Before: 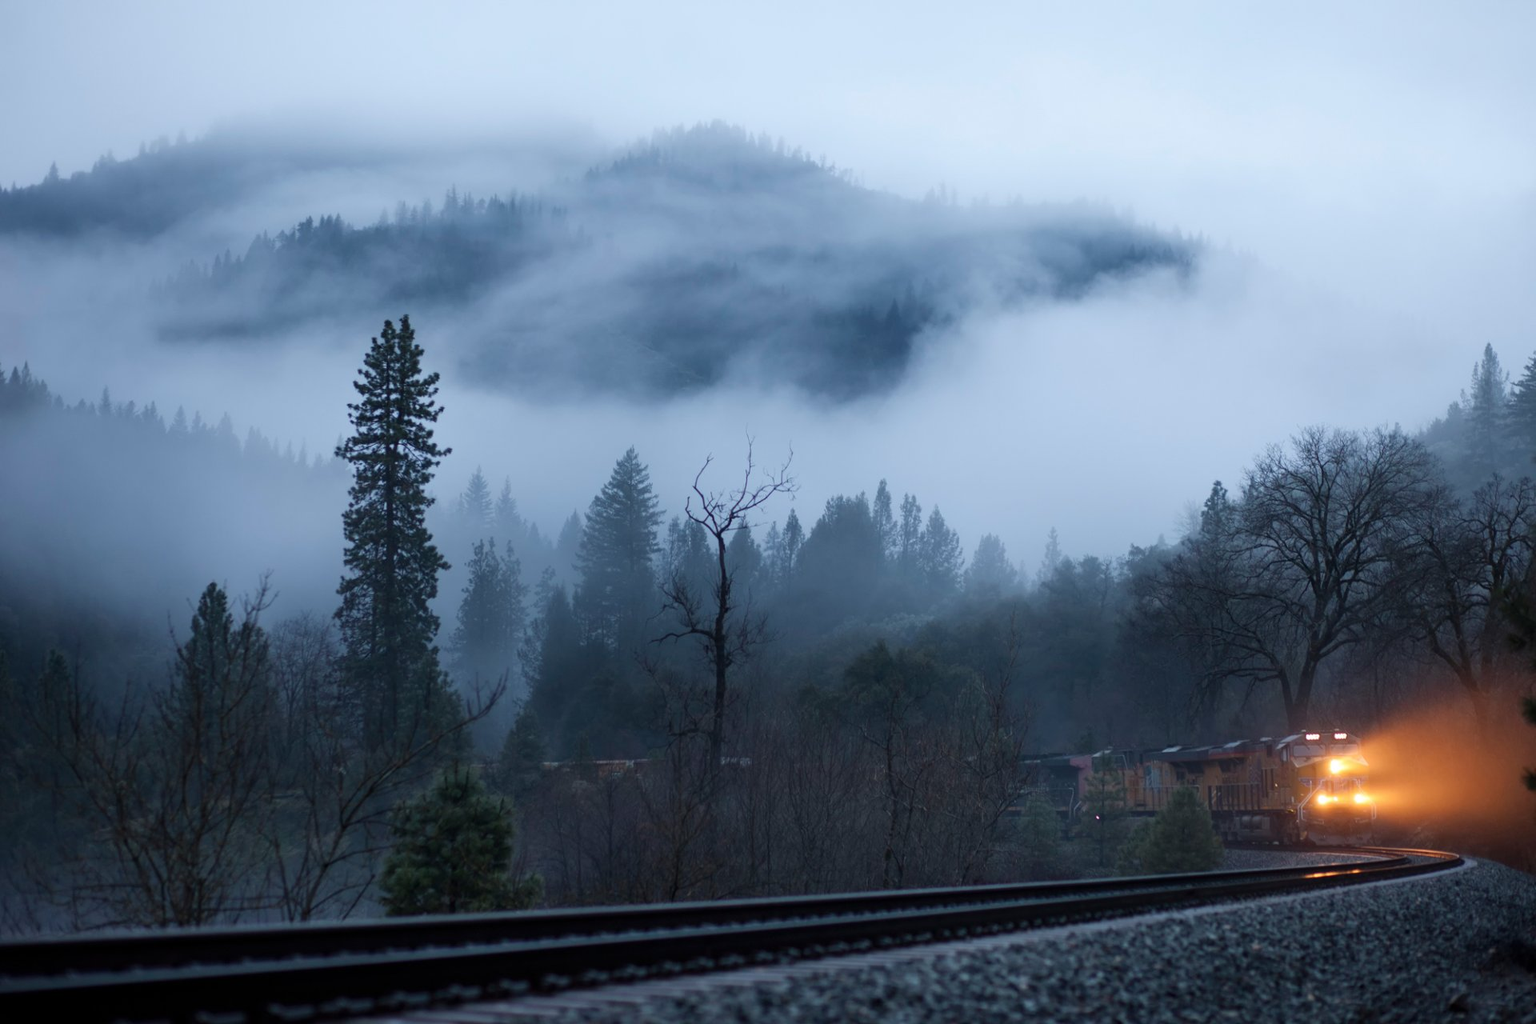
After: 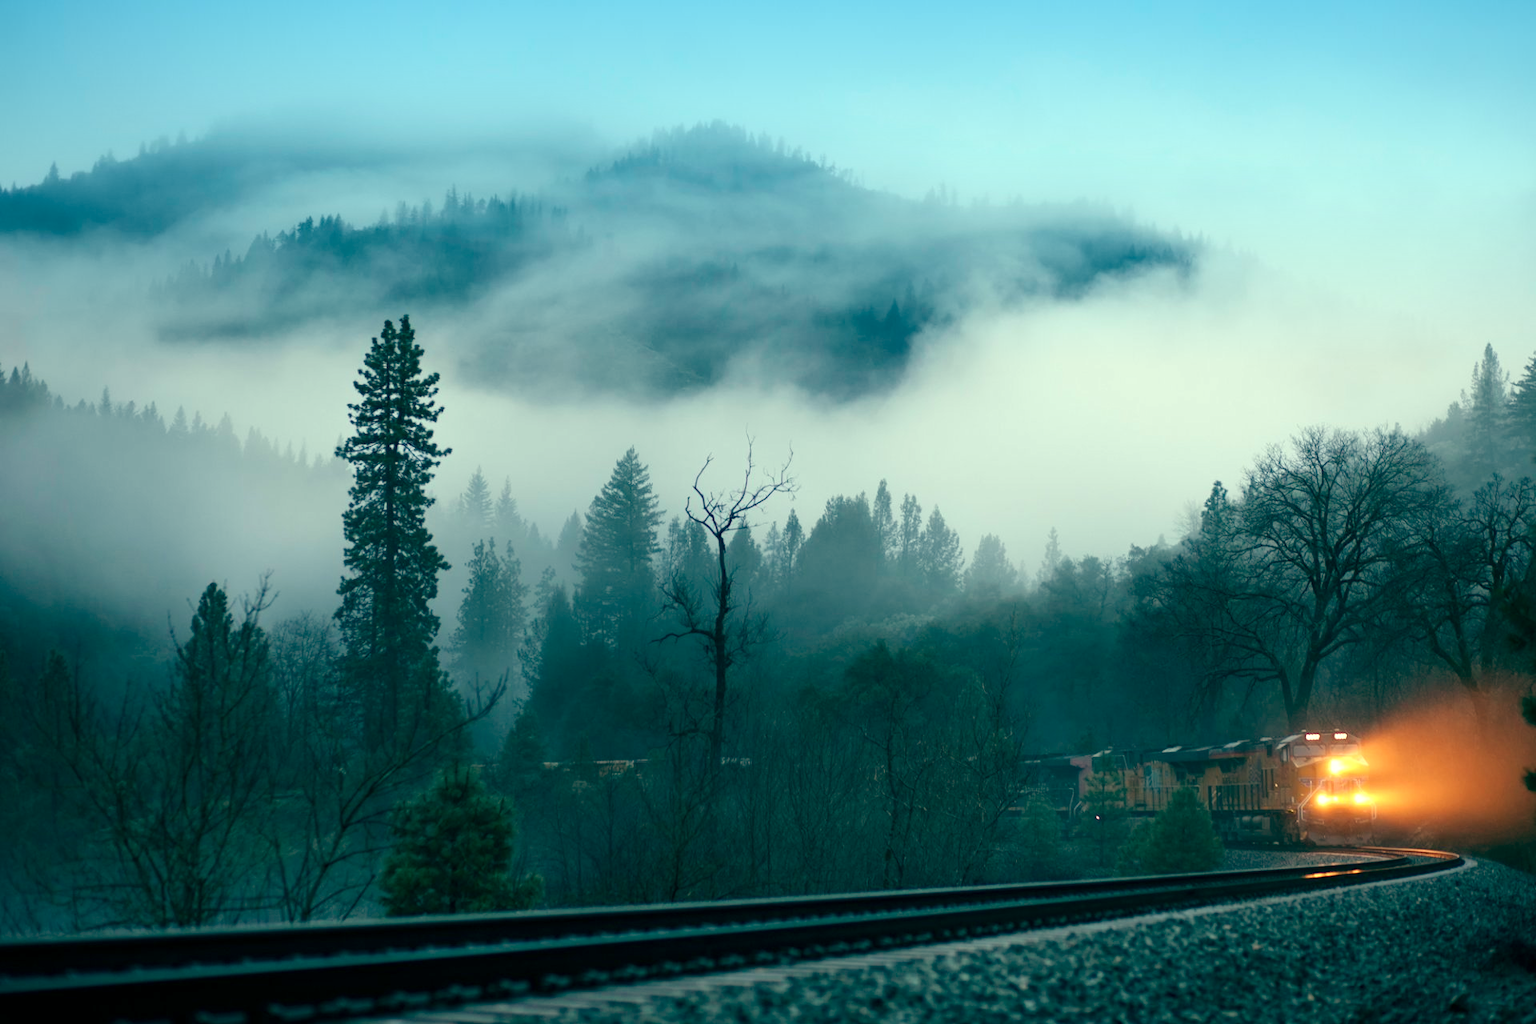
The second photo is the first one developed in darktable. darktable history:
graduated density: density 2.02 EV, hardness 44%, rotation 0.374°, offset 8.21, hue 208.8°, saturation 97%
exposure: black level correction 0, exposure 0.6 EV, compensate highlight preservation false
color balance: mode lift, gamma, gain (sRGB), lift [1, 0.69, 1, 1], gamma [1, 1.482, 1, 1], gain [1, 1, 1, 0.802]
